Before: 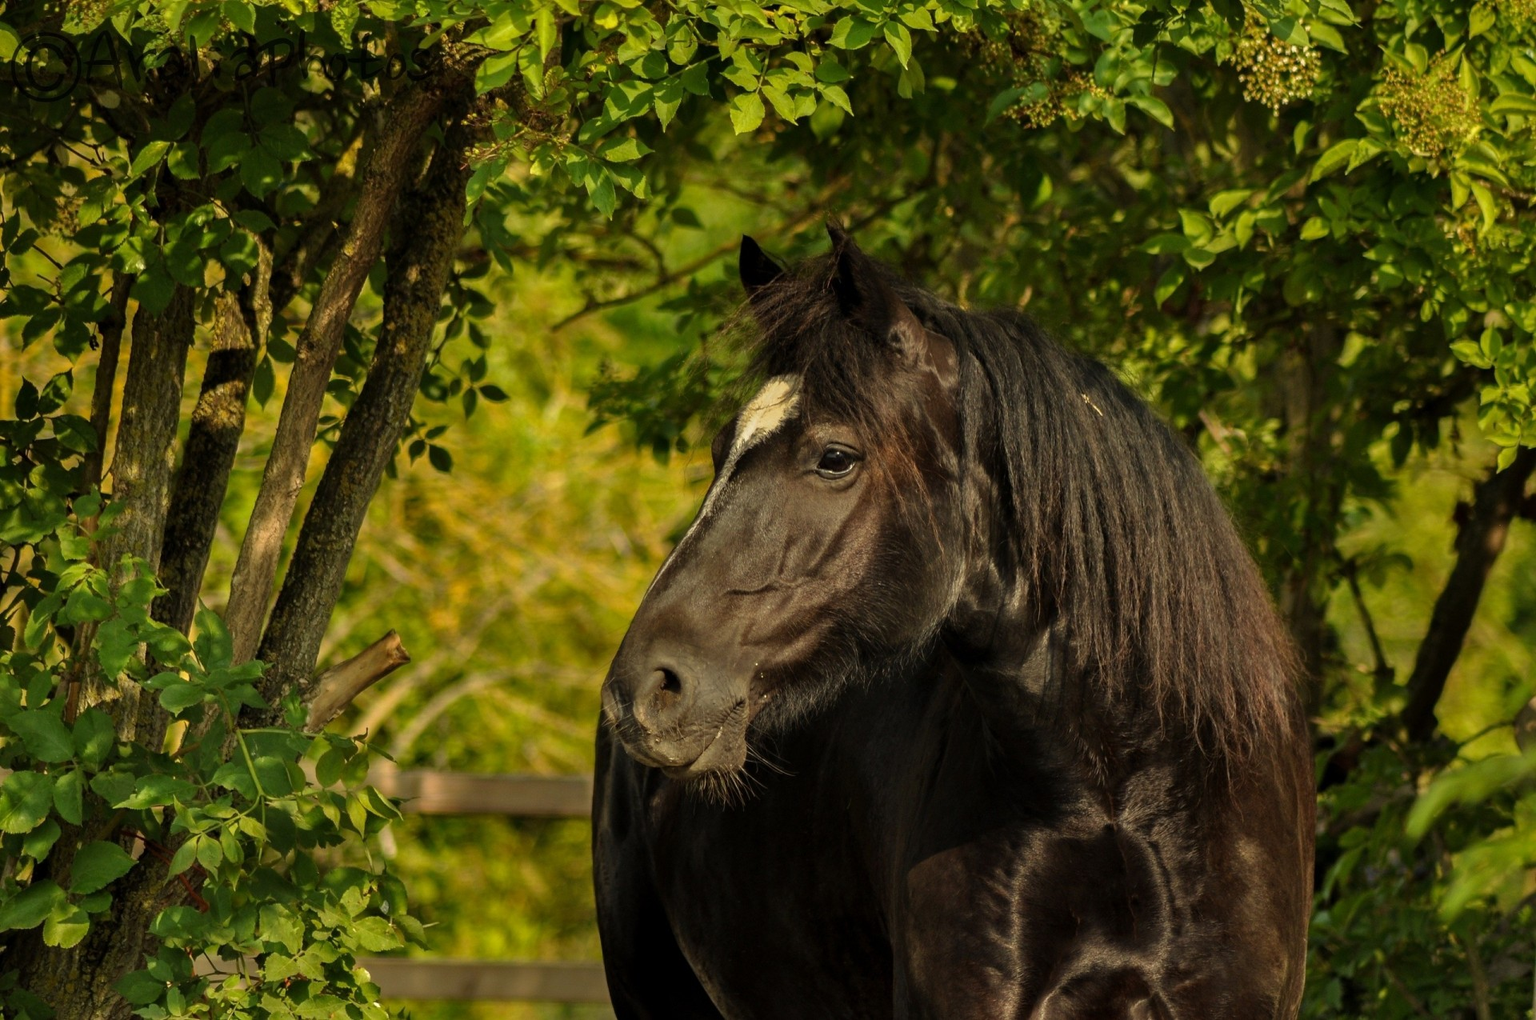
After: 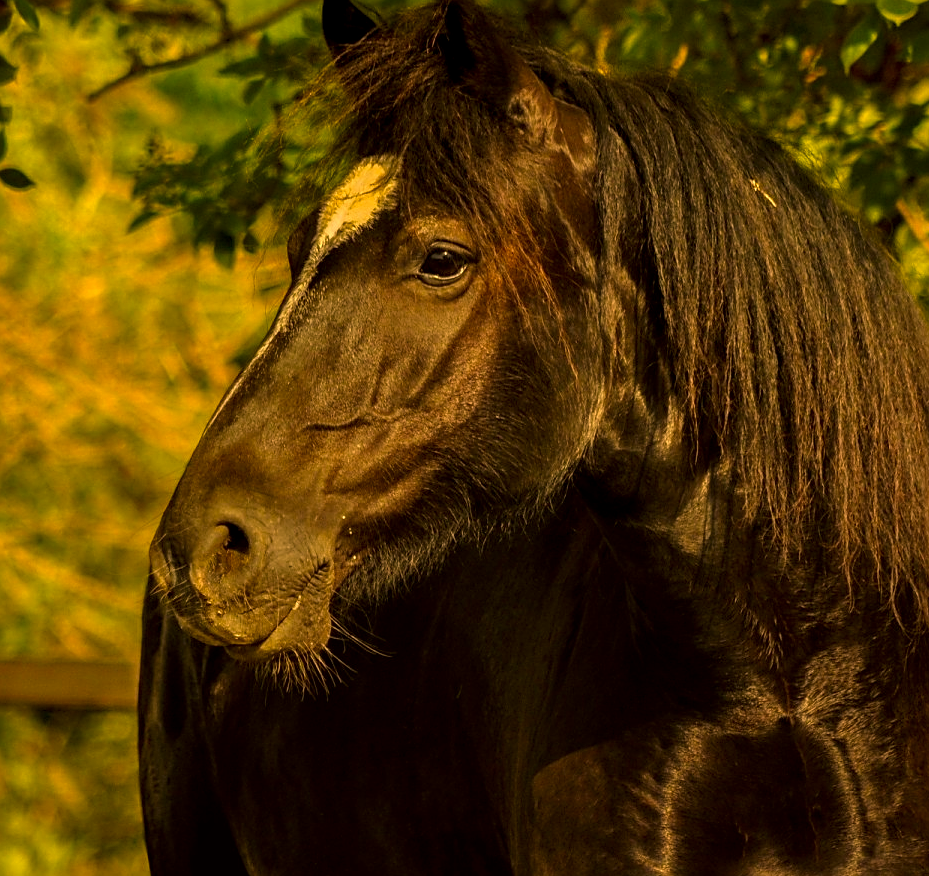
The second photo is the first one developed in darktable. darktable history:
contrast brightness saturation: saturation 0.176
crop: left 31.366%, top 24.626%, right 20.241%, bottom 6.622%
local contrast: on, module defaults
color correction: highlights a* 18.61, highlights b* 34.98, shadows a* 1.91, shadows b* 6.6, saturation 1.05
sharpen: on, module defaults
